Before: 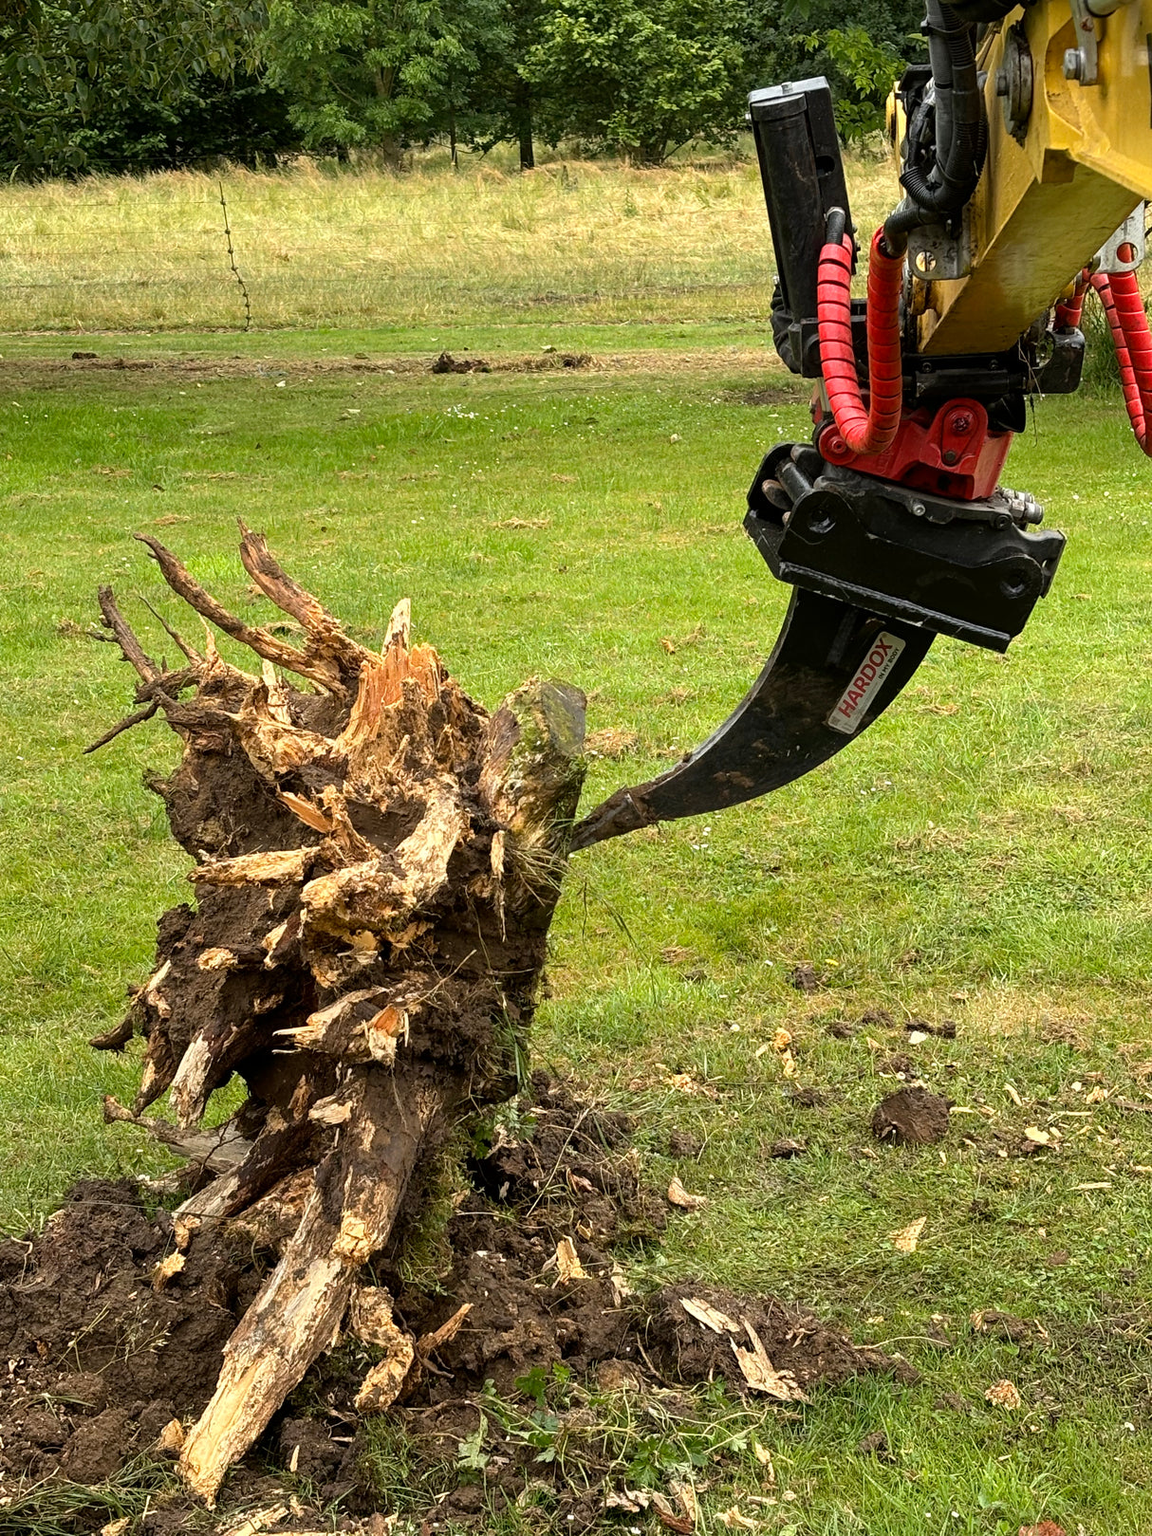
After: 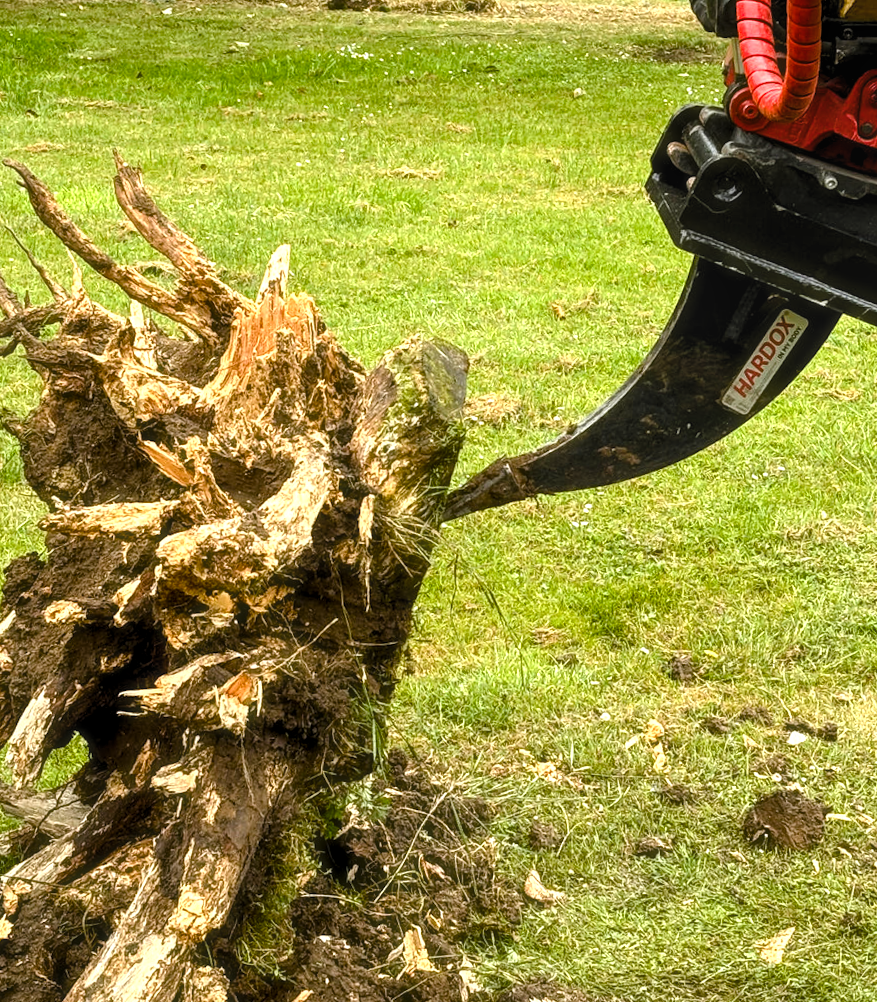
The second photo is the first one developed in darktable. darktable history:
crop and rotate: angle -3.36°, left 9.794%, top 21.214%, right 12.419%, bottom 12.101%
exposure: exposure 0.203 EV, compensate exposure bias true, compensate highlight preservation false
color balance rgb: global offset › luminance 0.48%, perceptual saturation grading › global saturation 20%, perceptual saturation grading › highlights -25.182%, perceptual saturation grading › shadows 50.452%
local contrast: on, module defaults
levels: levels [0.062, 0.494, 0.925]
haze removal: strength -0.1, compatibility mode true, adaptive false
contrast brightness saturation: contrast 0.071
